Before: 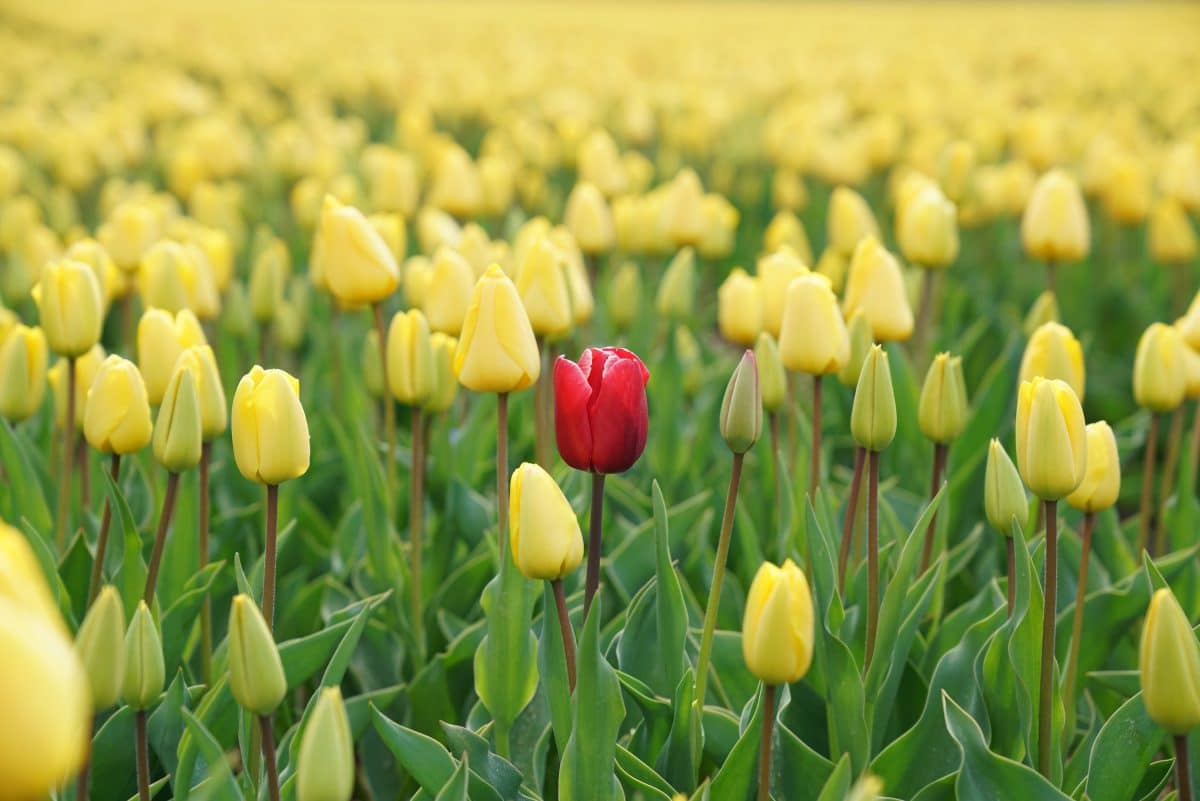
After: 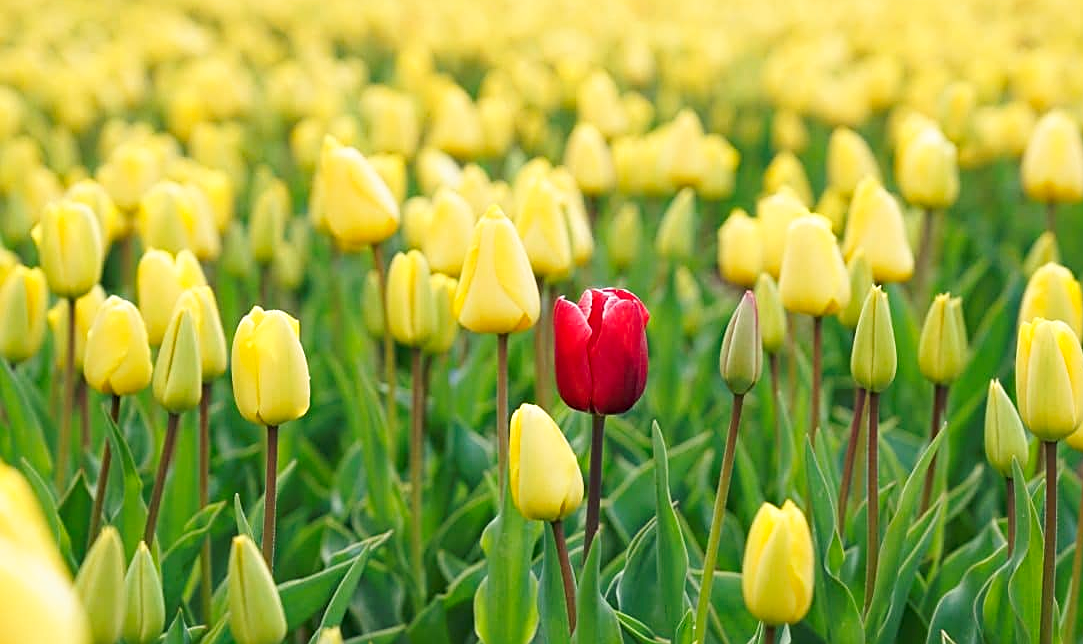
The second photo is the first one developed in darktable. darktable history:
crop: top 7.389%, right 9.724%, bottom 12.099%
haze removal: compatibility mode true, adaptive false
tone curve: curves: ch0 [(0, 0) (0.003, 0.019) (0.011, 0.022) (0.025, 0.03) (0.044, 0.049) (0.069, 0.08) (0.1, 0.111) (0.136, 0.144) (0.177, 0.189) (0.224, 0.23) (0.277, 0.285) (0.335, 0.356) (0.399, 0.428) (0.468, 0.511) (0.543, 0.597) (0.623, 0.682) (0.709, 0.773) (0.801, 0.865) (0.898, 0.945) (1, 1)], preserve colors none
sharpen: on, module defaults
